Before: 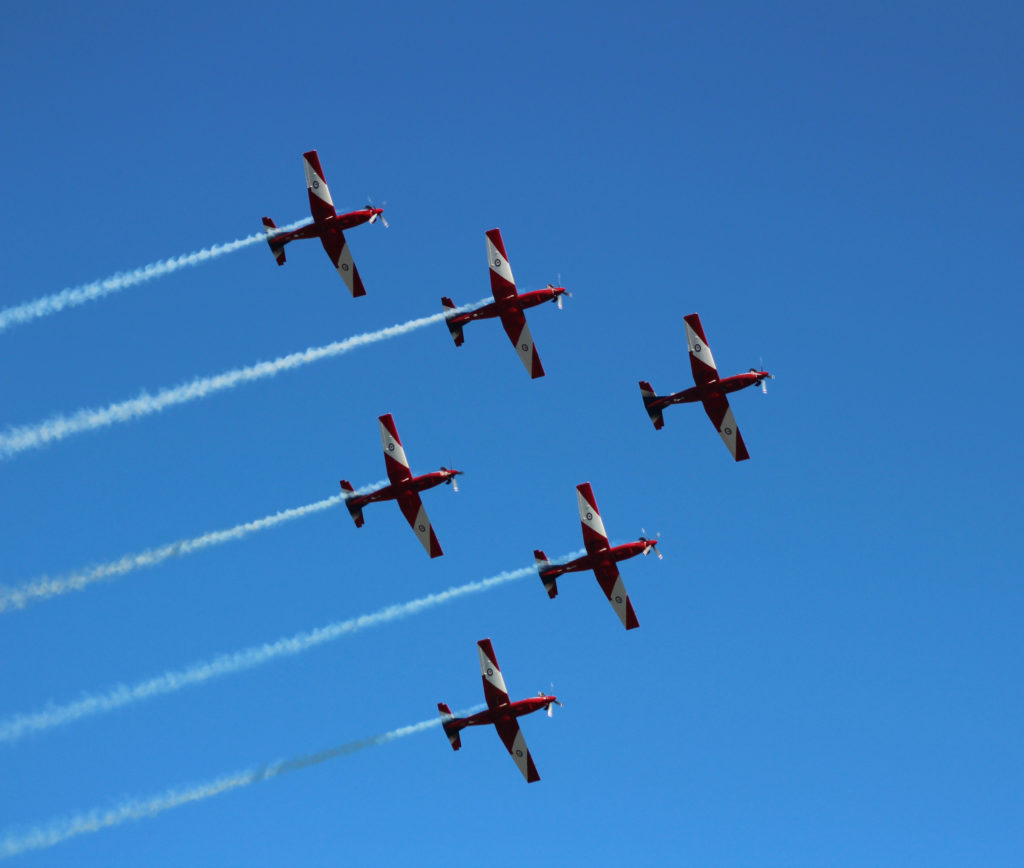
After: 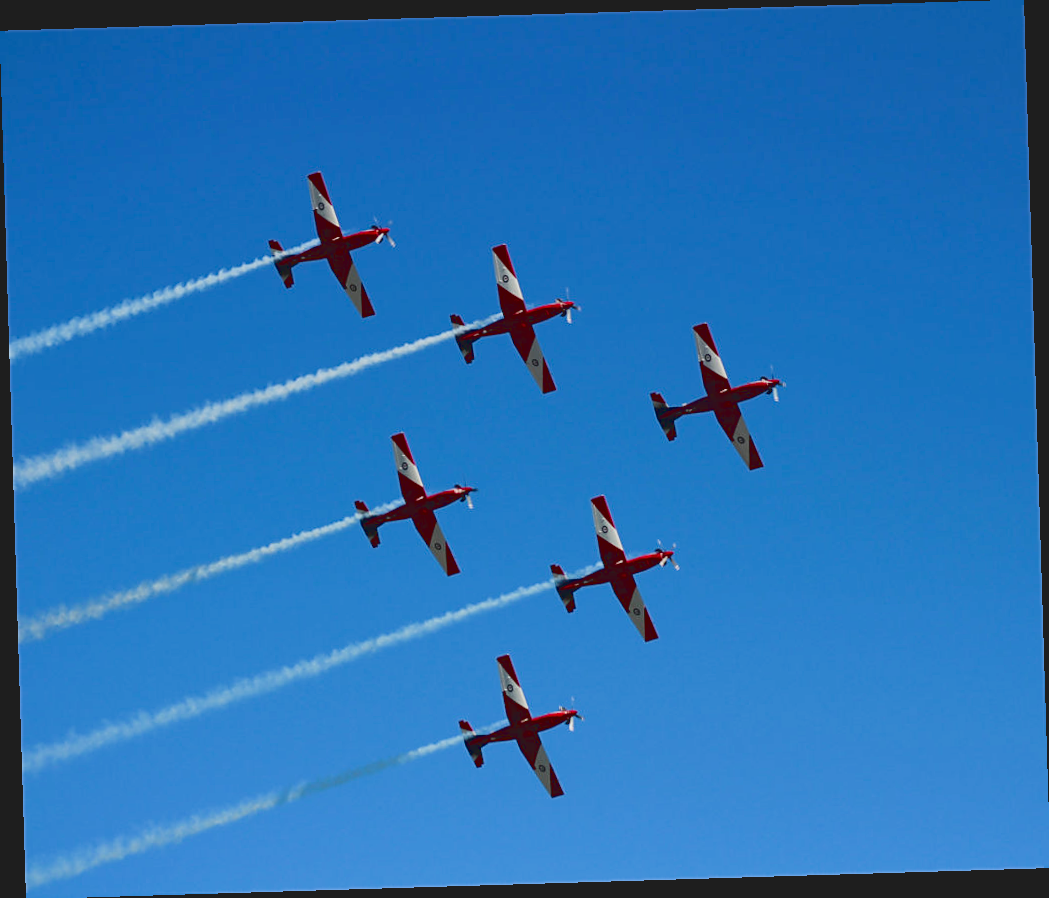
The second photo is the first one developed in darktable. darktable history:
rotate and perspective: rotation -1.75°, automatic cropping off
color balance rgb: perceptual saturation grading › global saturation 20%, perceptual saturation grading › highlights -25%, perceptual saturation grading › shadows 25%
sharpen: radius 1.864, amount 0.398, threshold 1.271
tone curve: curves: ch0 [(0.122, 0.111) (1, 1)]
sigmoid: contrast 1.22, skew 0.65
